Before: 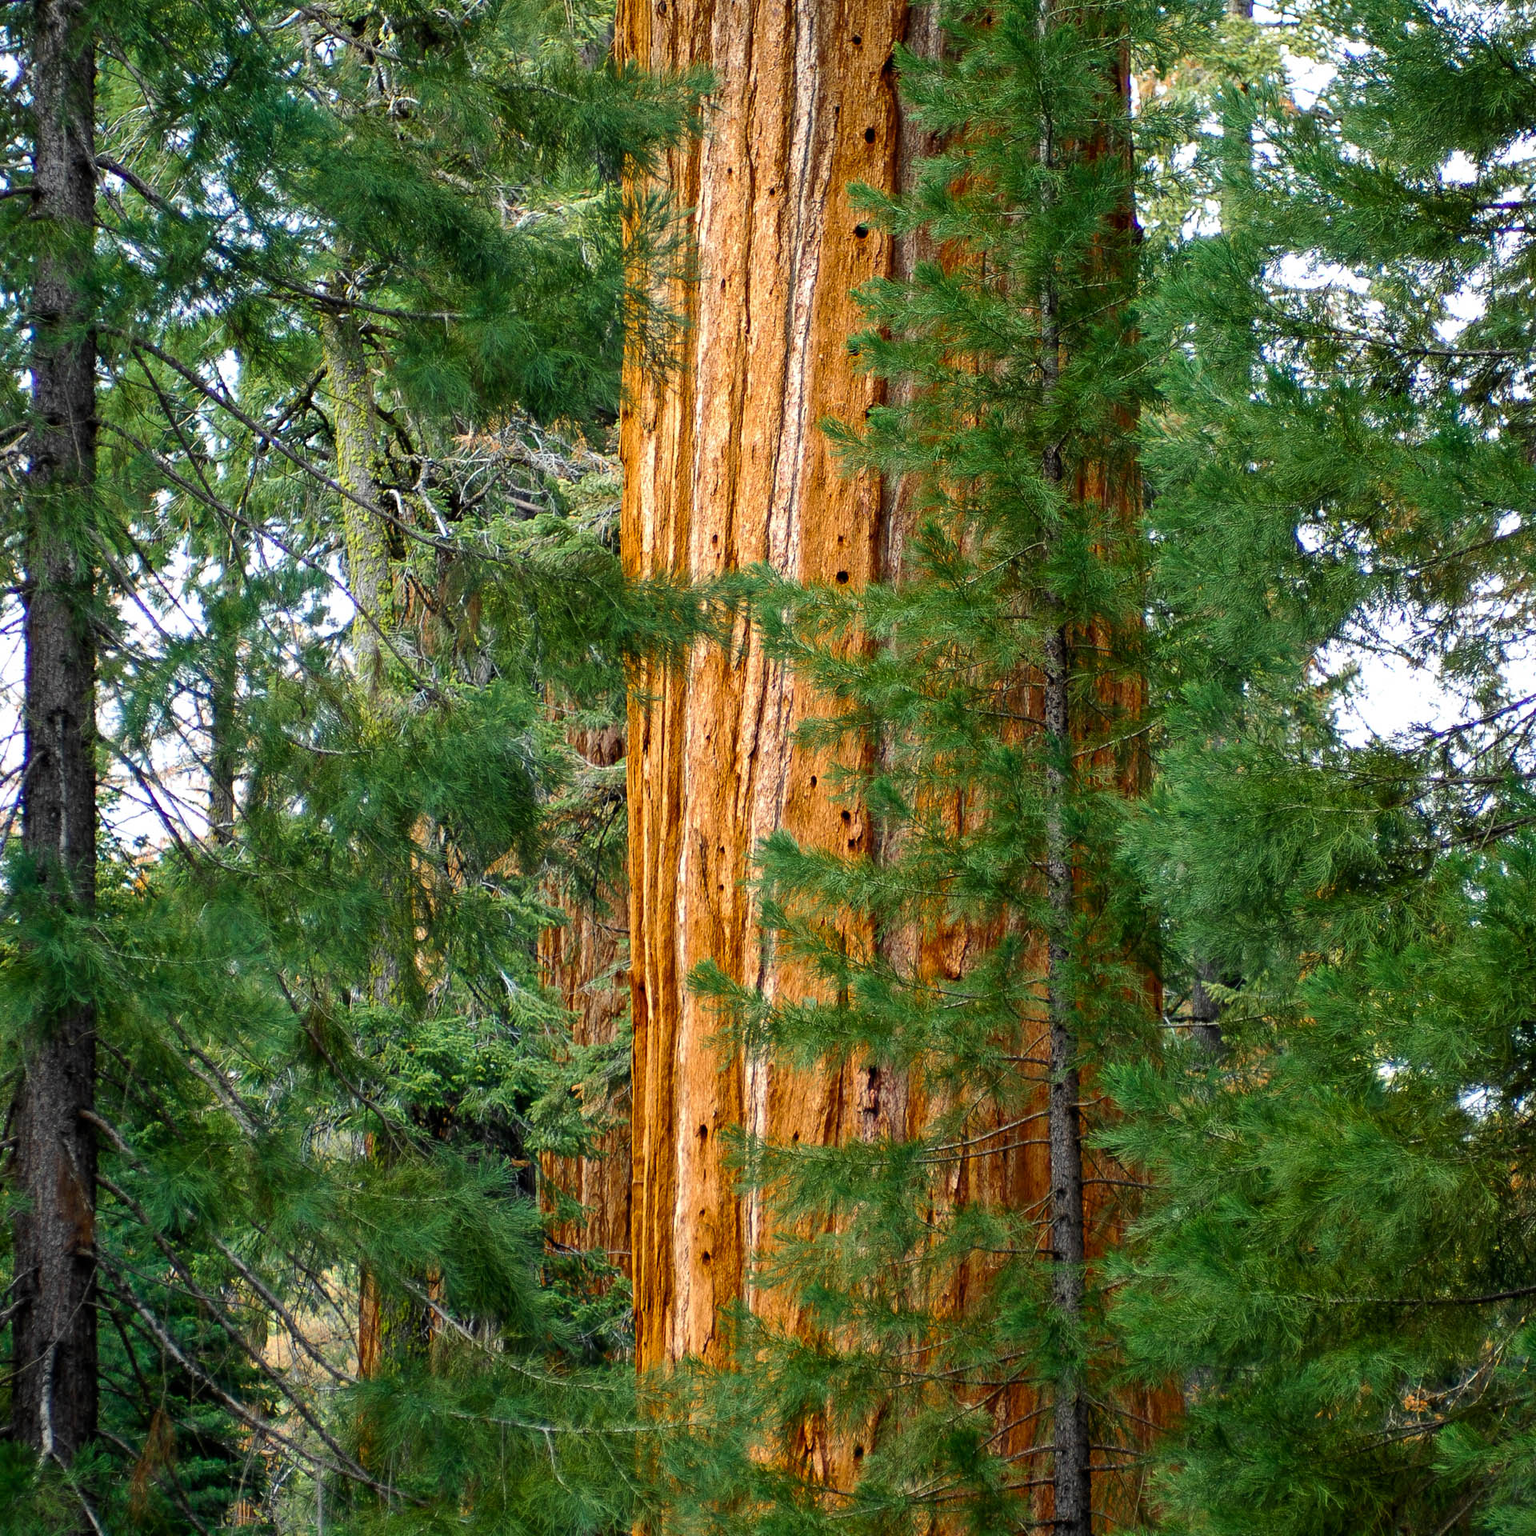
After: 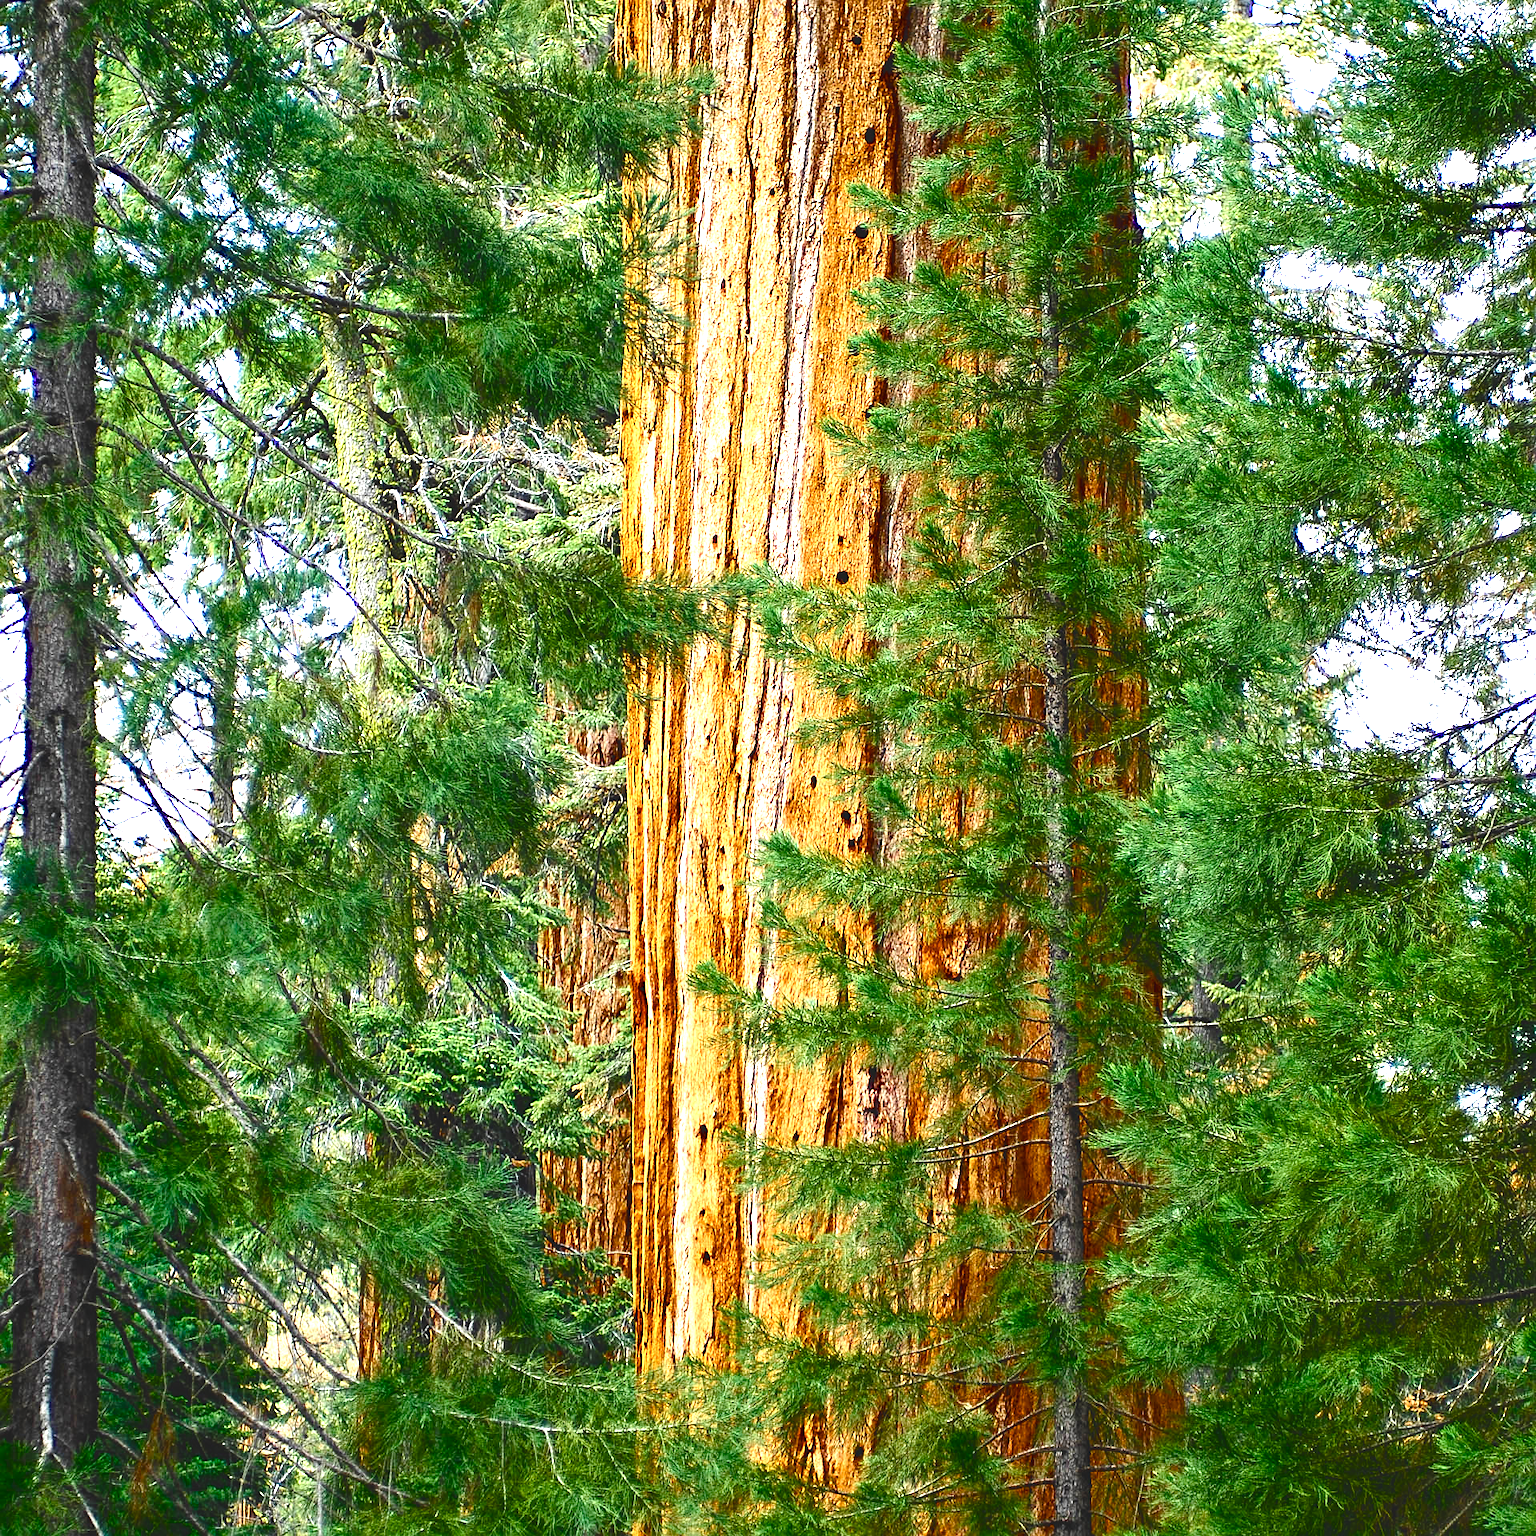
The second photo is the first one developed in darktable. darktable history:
color balance rgb: global offset › luminance 1.979%, perceptual saturation grading › global saturation 20%, perceptual saturation grading › highlights -25.461%, perceptual saturation grading › shadows 24.108%, perceptual brilliance grading › highlights 13.653%, perceptual brilliance grading › mid-tones 8.777%, perceptual brilliance grading › shadows -18.165%, global vibrance 10.556%, saturation formula JzAzBz (2021)
sharpen: on, module defaults
exposure: exposure 1.001 EV, compensate highlight preservation false
